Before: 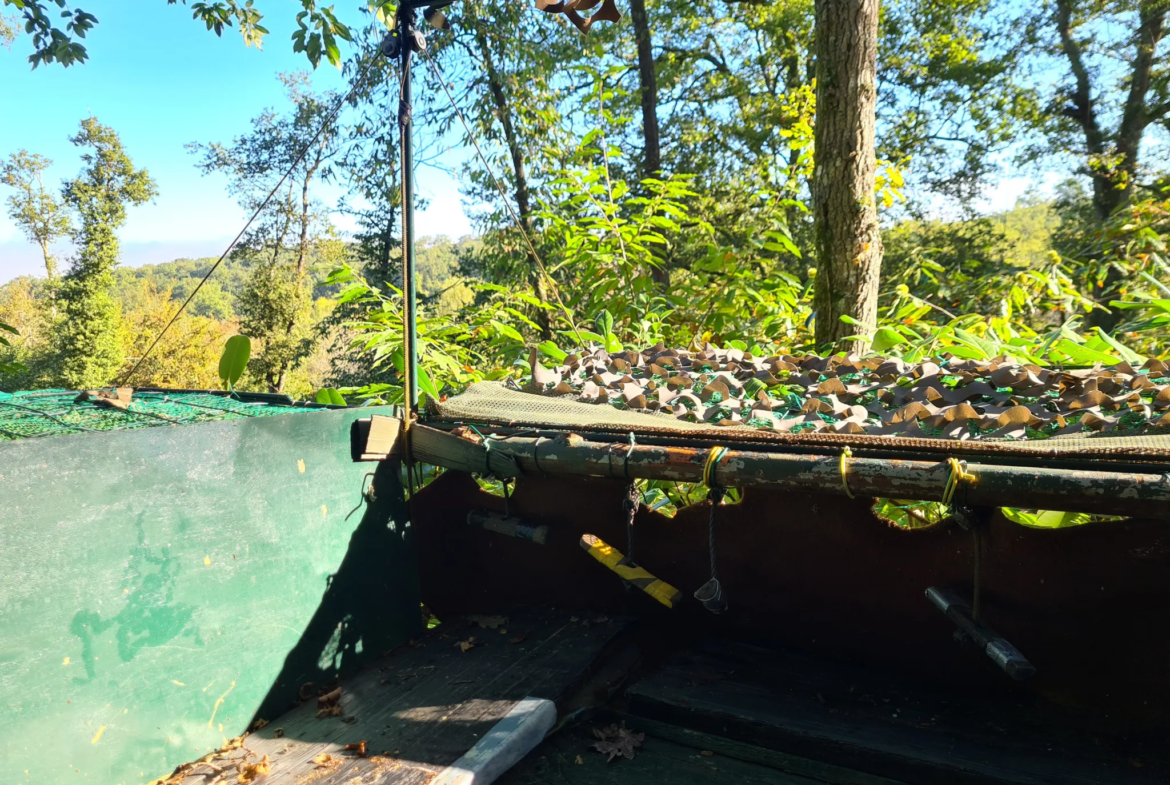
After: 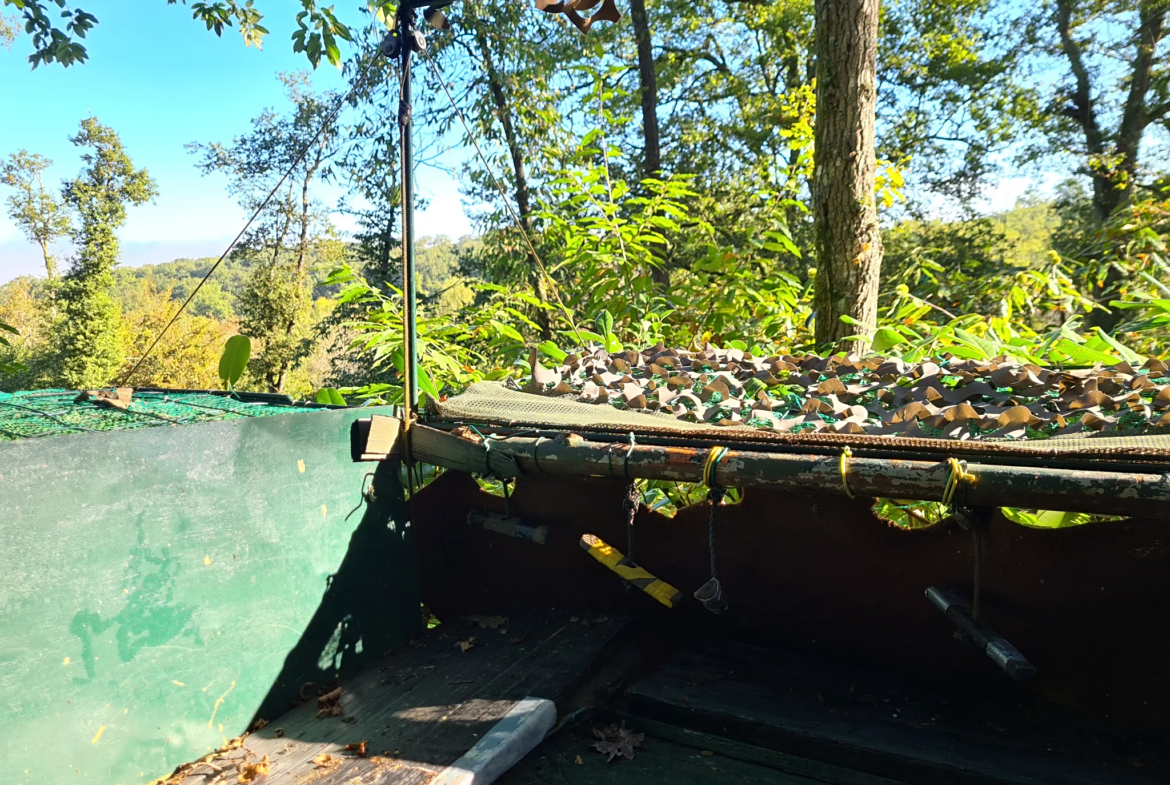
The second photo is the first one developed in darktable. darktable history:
sharpen: amount 0.201
